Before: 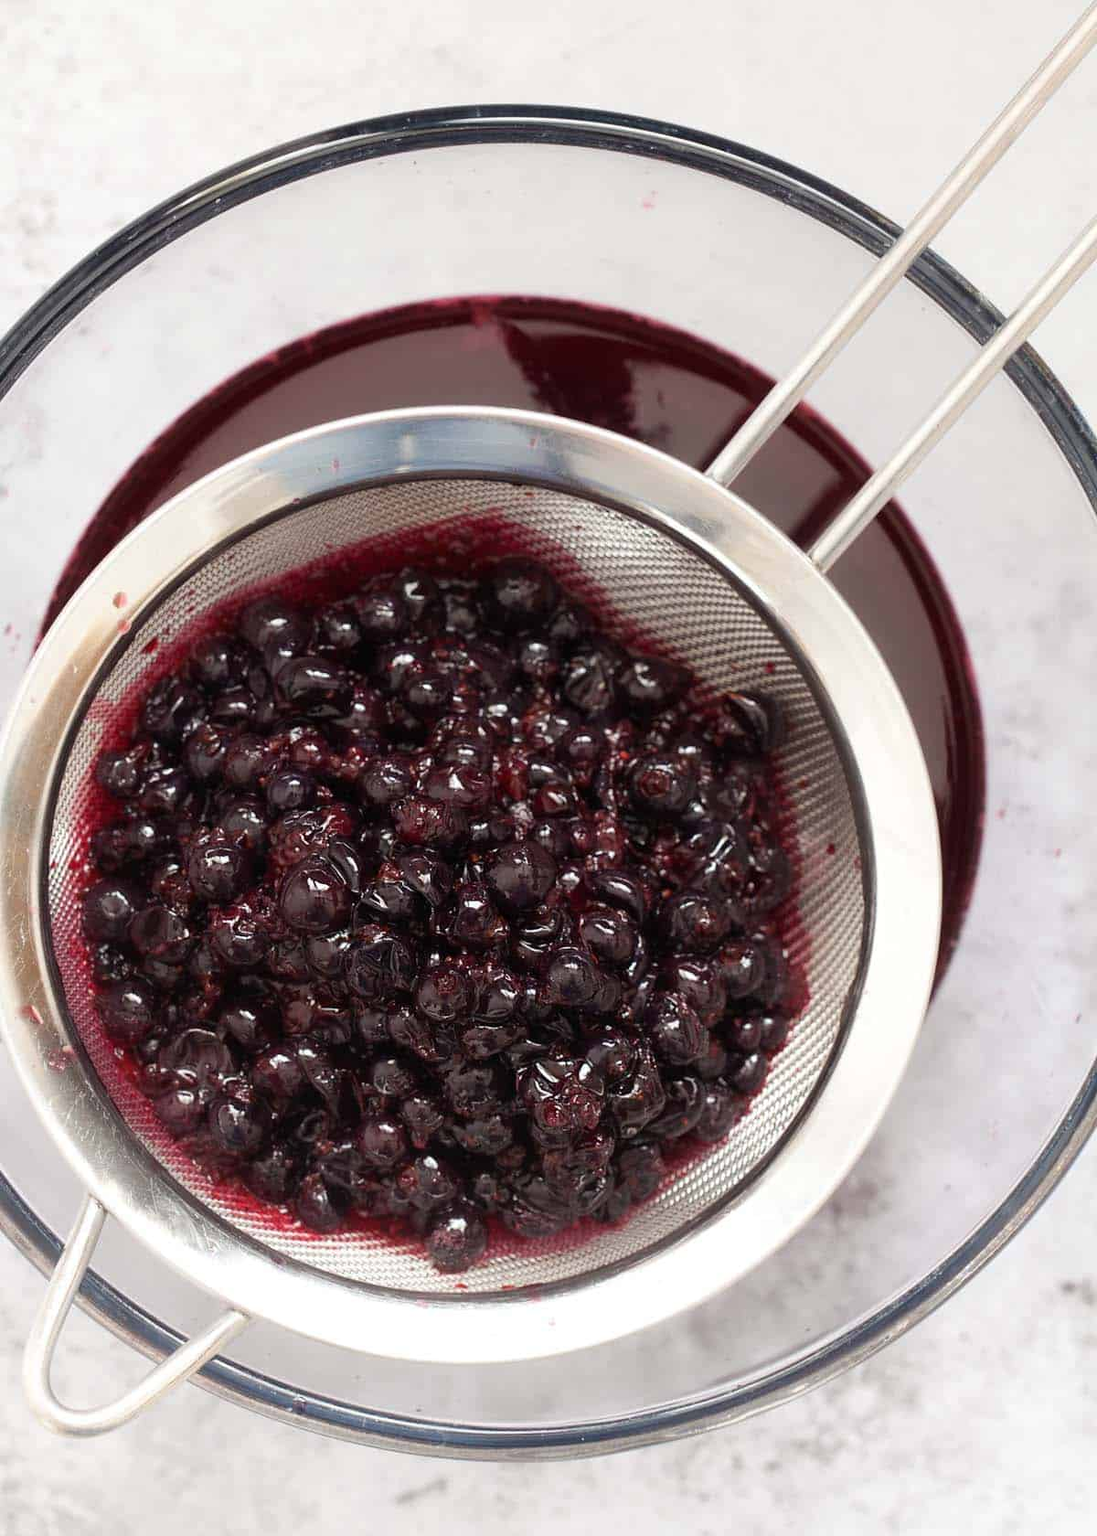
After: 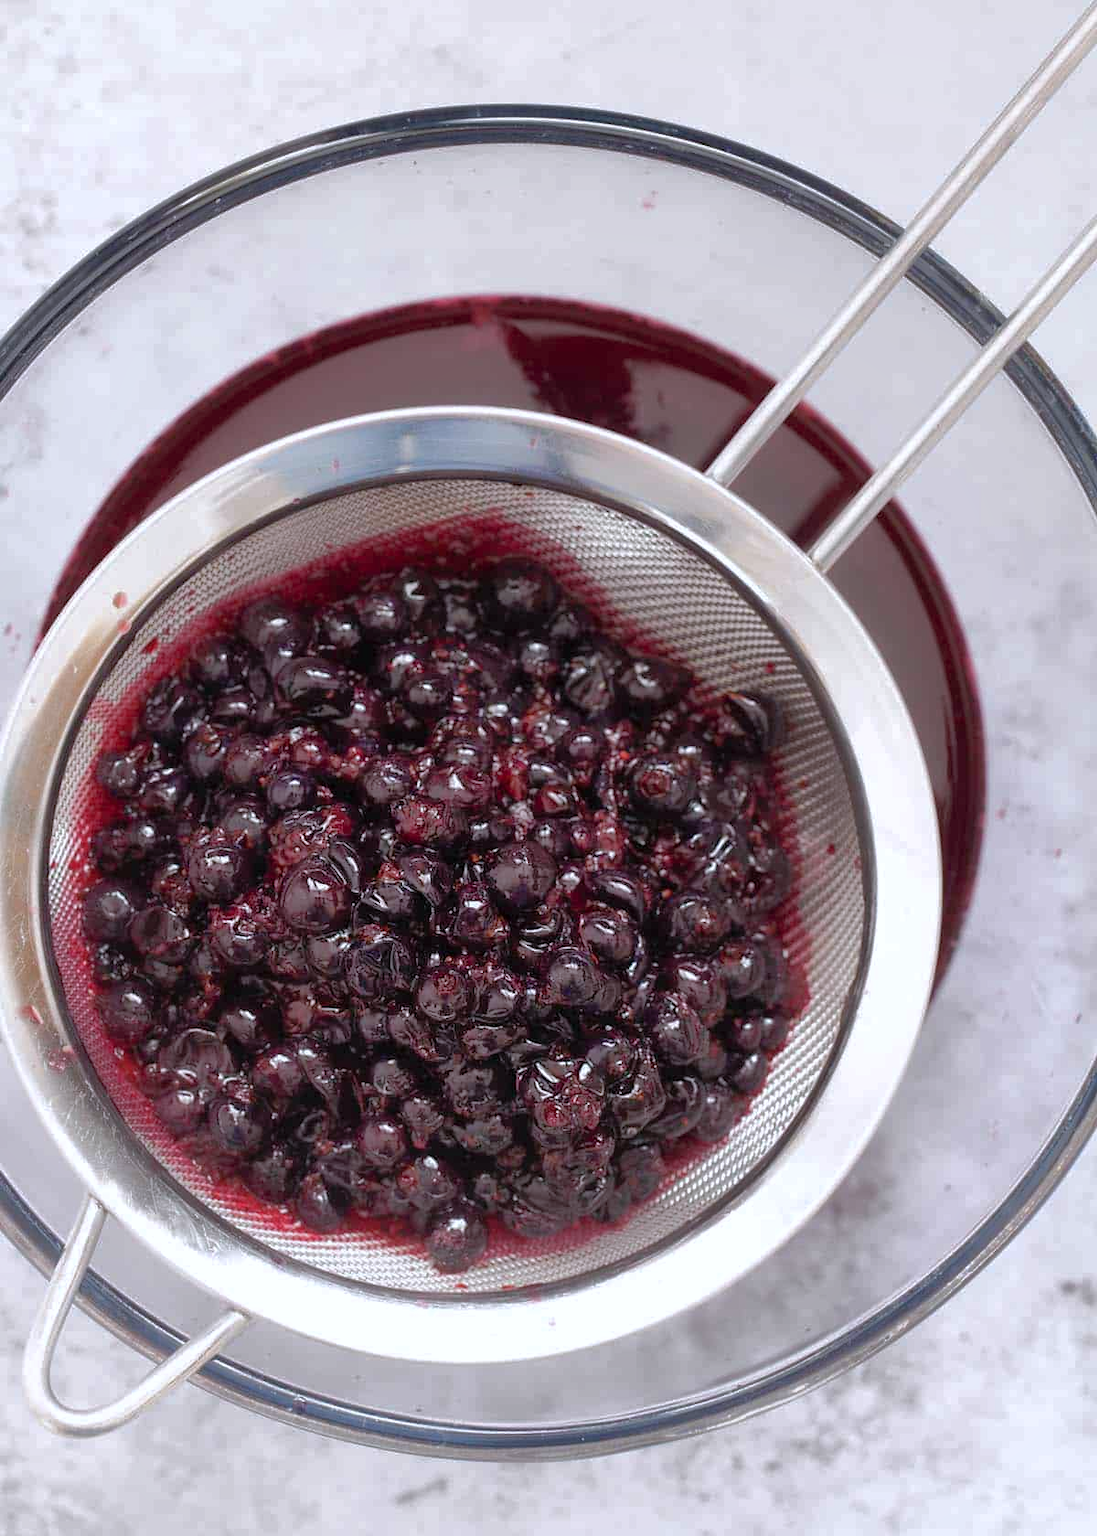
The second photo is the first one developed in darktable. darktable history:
color calibration: illuminant as shot in camera, x 0.358, y 0.373, temperature 4628.91 K
shadows and highlights: highlights color adjustment 0.291%
